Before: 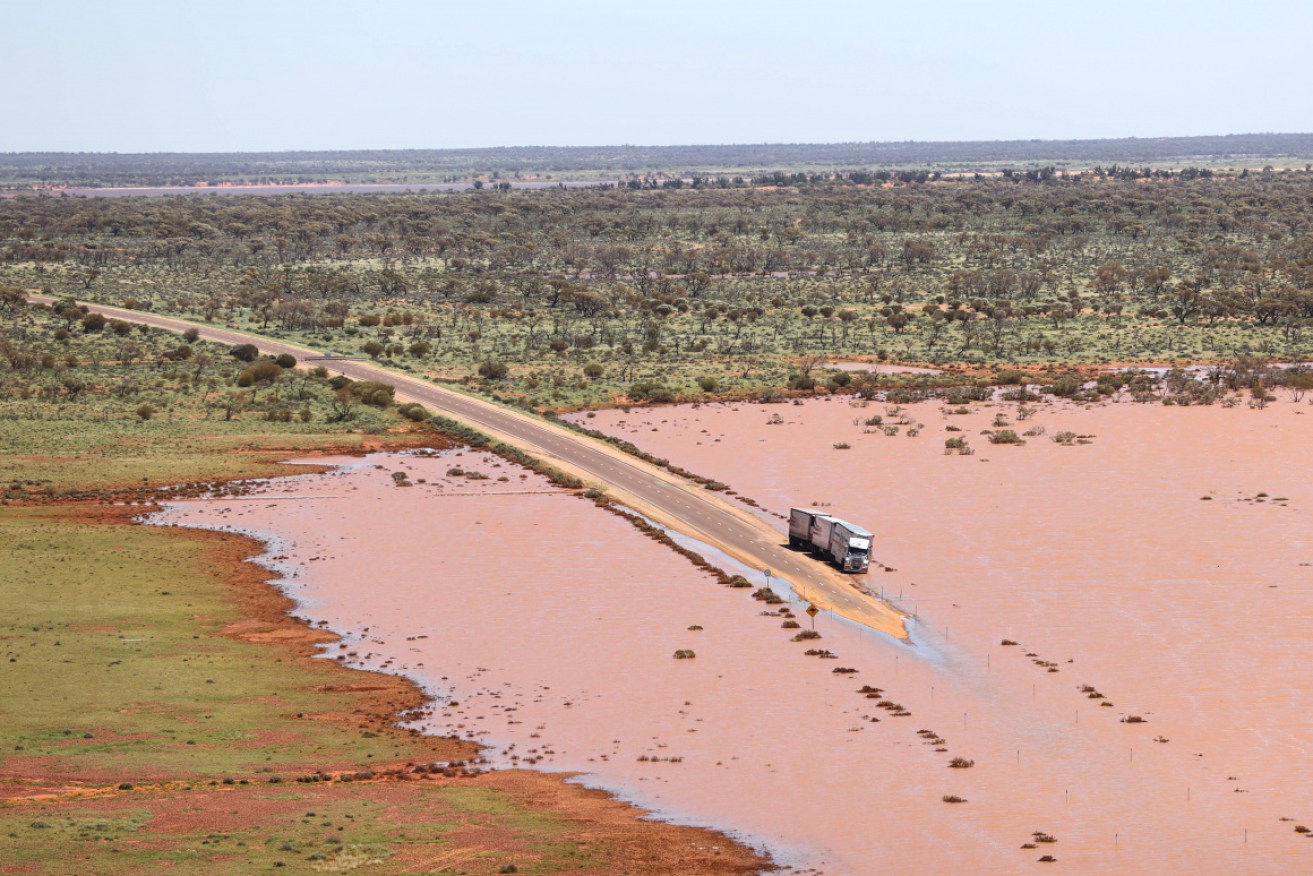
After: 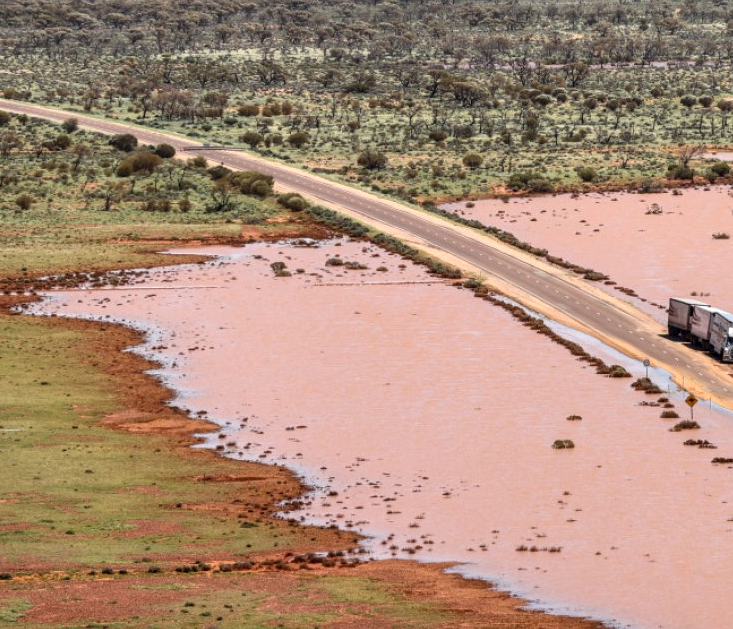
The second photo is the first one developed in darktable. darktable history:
local contrast: detail 142%
crop: left 9.224%, top 23.977%, right 34.94%, bottom 4.17%
